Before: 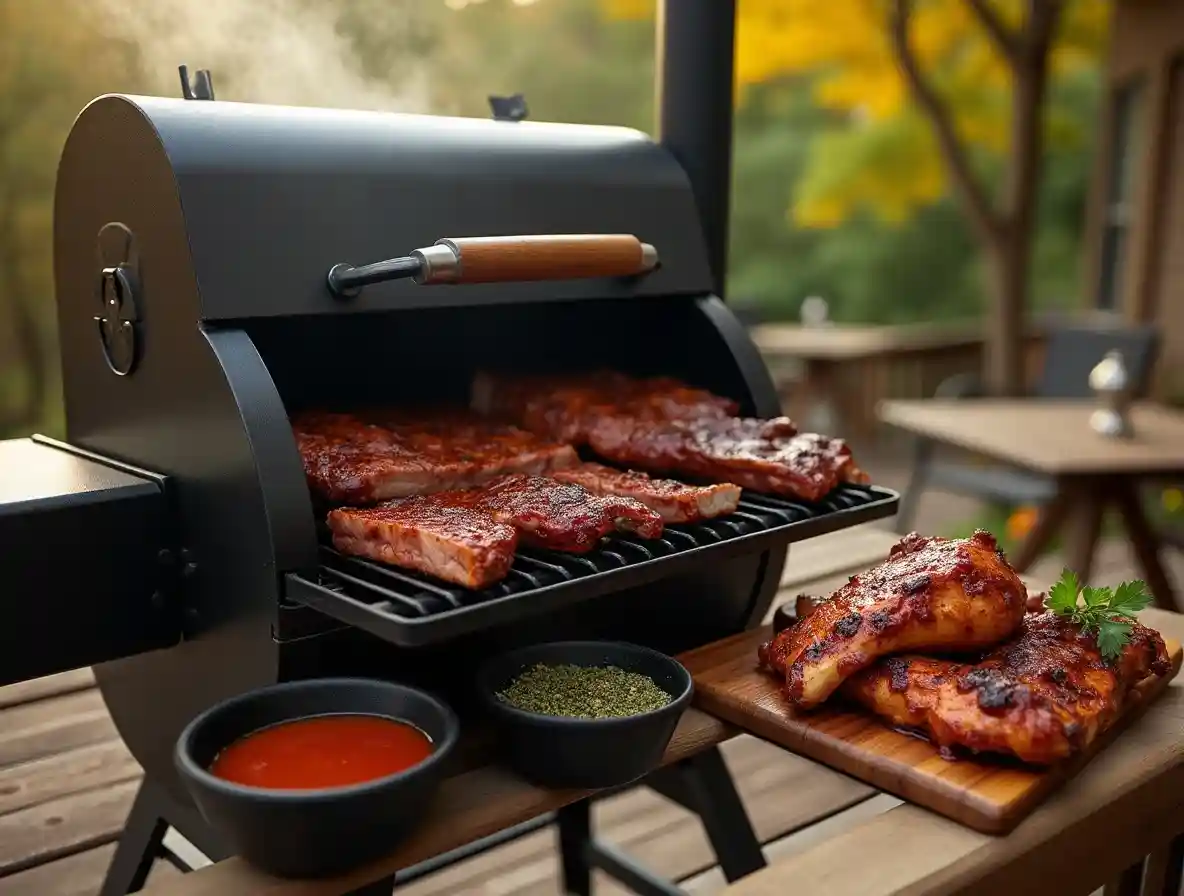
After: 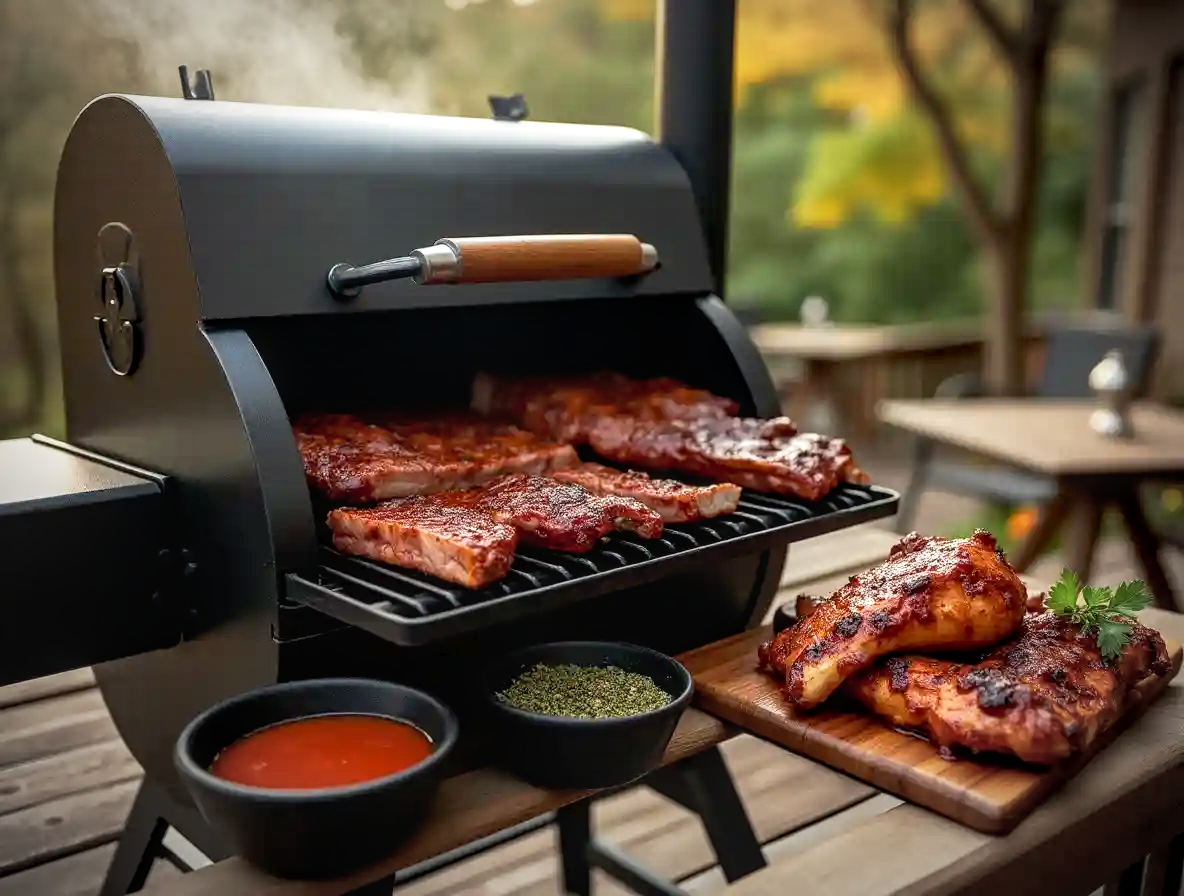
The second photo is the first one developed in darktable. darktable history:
local contrast: detail 130%
vignetting: automatic ratio true, unbound false
tone curve: curves: ch0 [(0, 0) (0.003, 0.032) (0.011, 0.033) (0.025, 0.036) (0.044, 0.046) (0.069, 0.069) (0.1, 0.108) (0.136, 0.157) (0.177, 0.208) (0.224, 0.256) (0.277, 0.313) (0.335, 0.379) (0.399, 0.444) (0.468, 0.514) (0.543, 0.595) (0.623, 0.687) (0.709, 0.772) (0.801, 0.854) (0.898, 0.933) (1, 1)], preserve colors none
